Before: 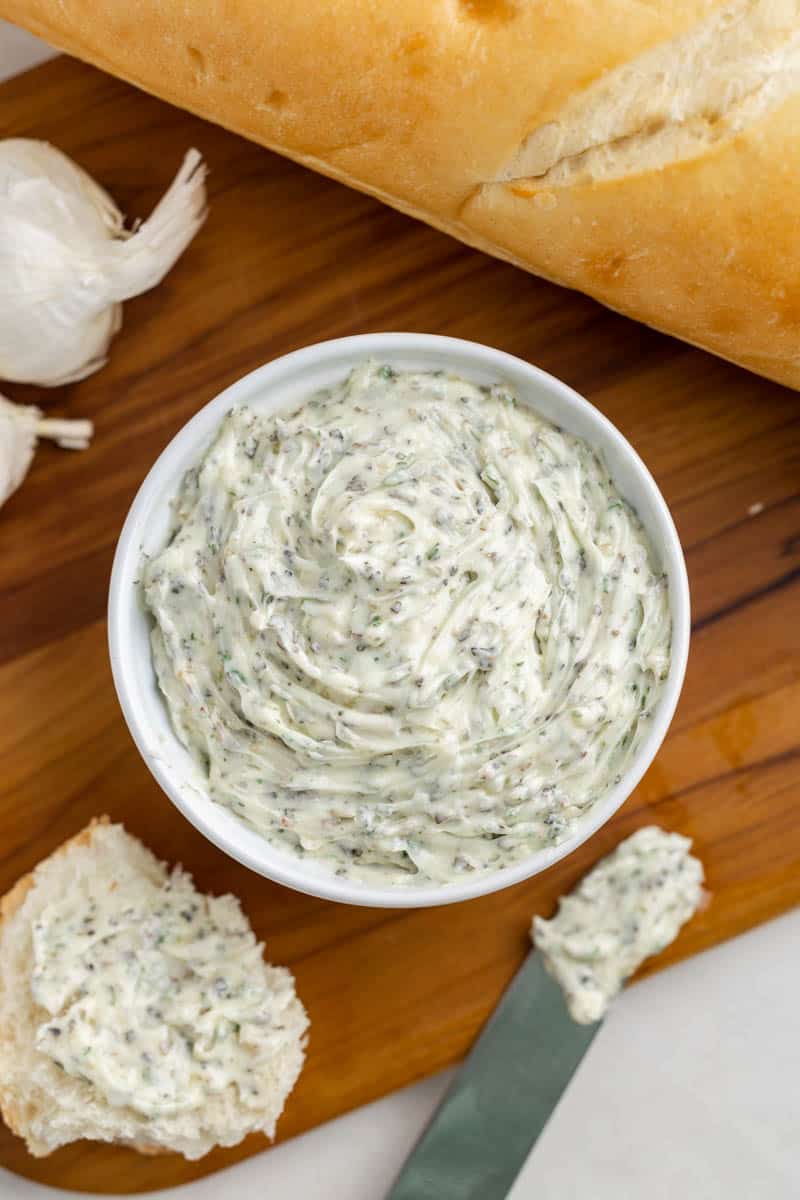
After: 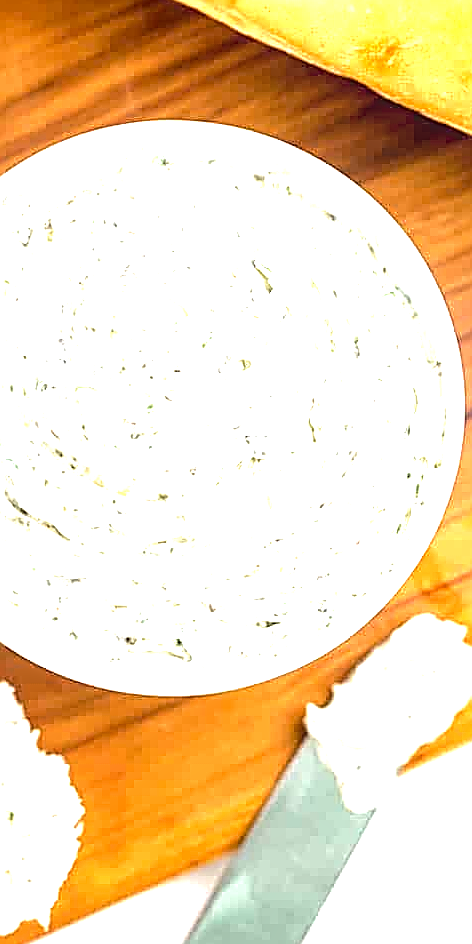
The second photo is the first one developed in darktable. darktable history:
local contrast: on, module defaults
tone equalizer: -8 EV -0.417 EV, -7 EV -0.389 EV, -6 EV -0.333 EV, -5 EV -0.222 EV, -3 EV 0.222 EV, -2 EV 0.333 EV, -1 EV 0.389 EV, +0 EV 0.417 EV, edges refinement/feathering 500, mask exposure compensation -1.57 EV, preserve details no
crop and rotate: left 28.256%, top 17.734%, right 12.656%, bottom 3.573%
sharpen: amount 1
exposure: black level correction 0.001, exposure 1.84 EV, compensate highlight preservation false
